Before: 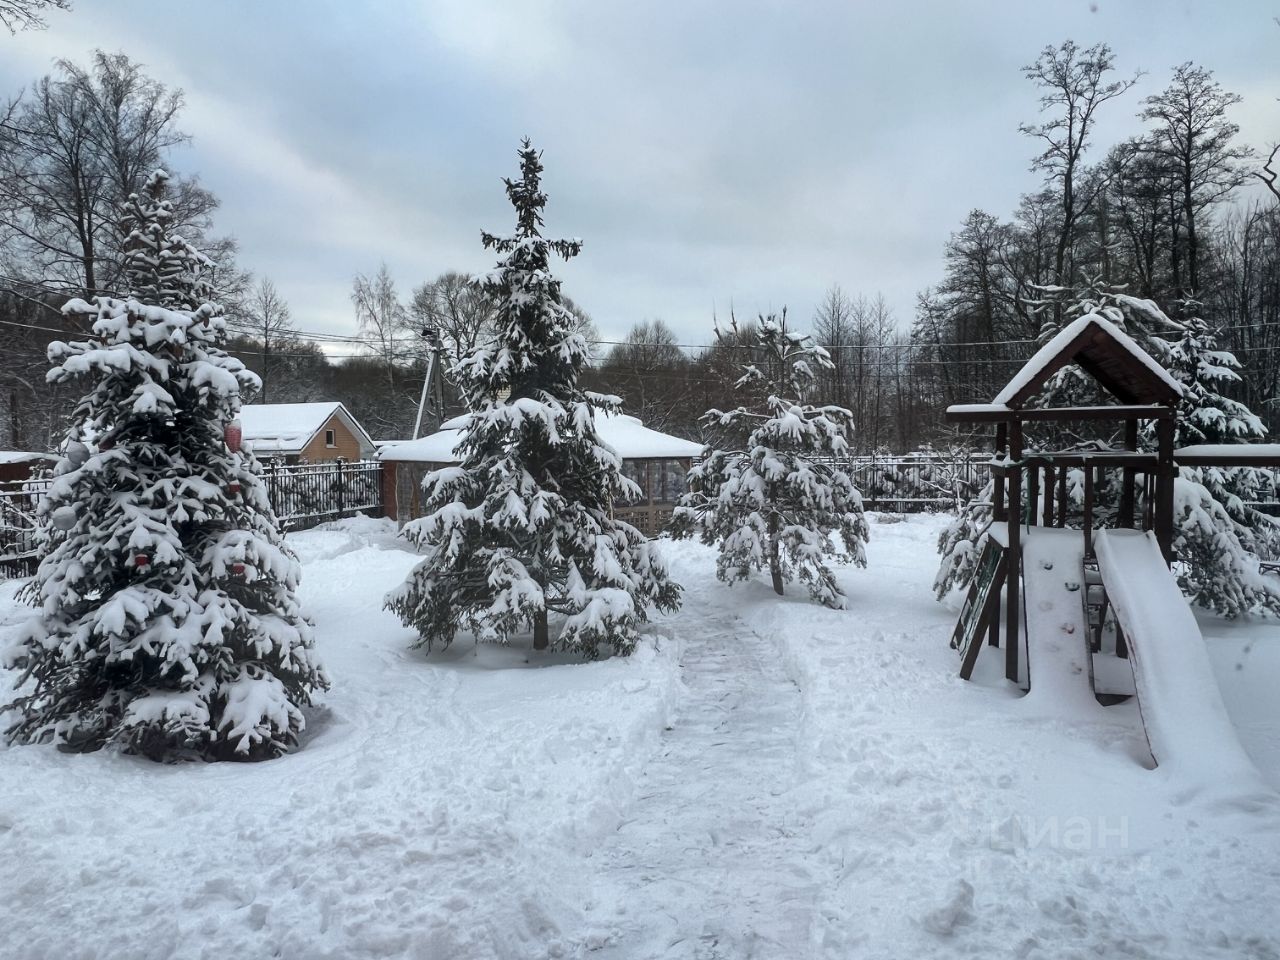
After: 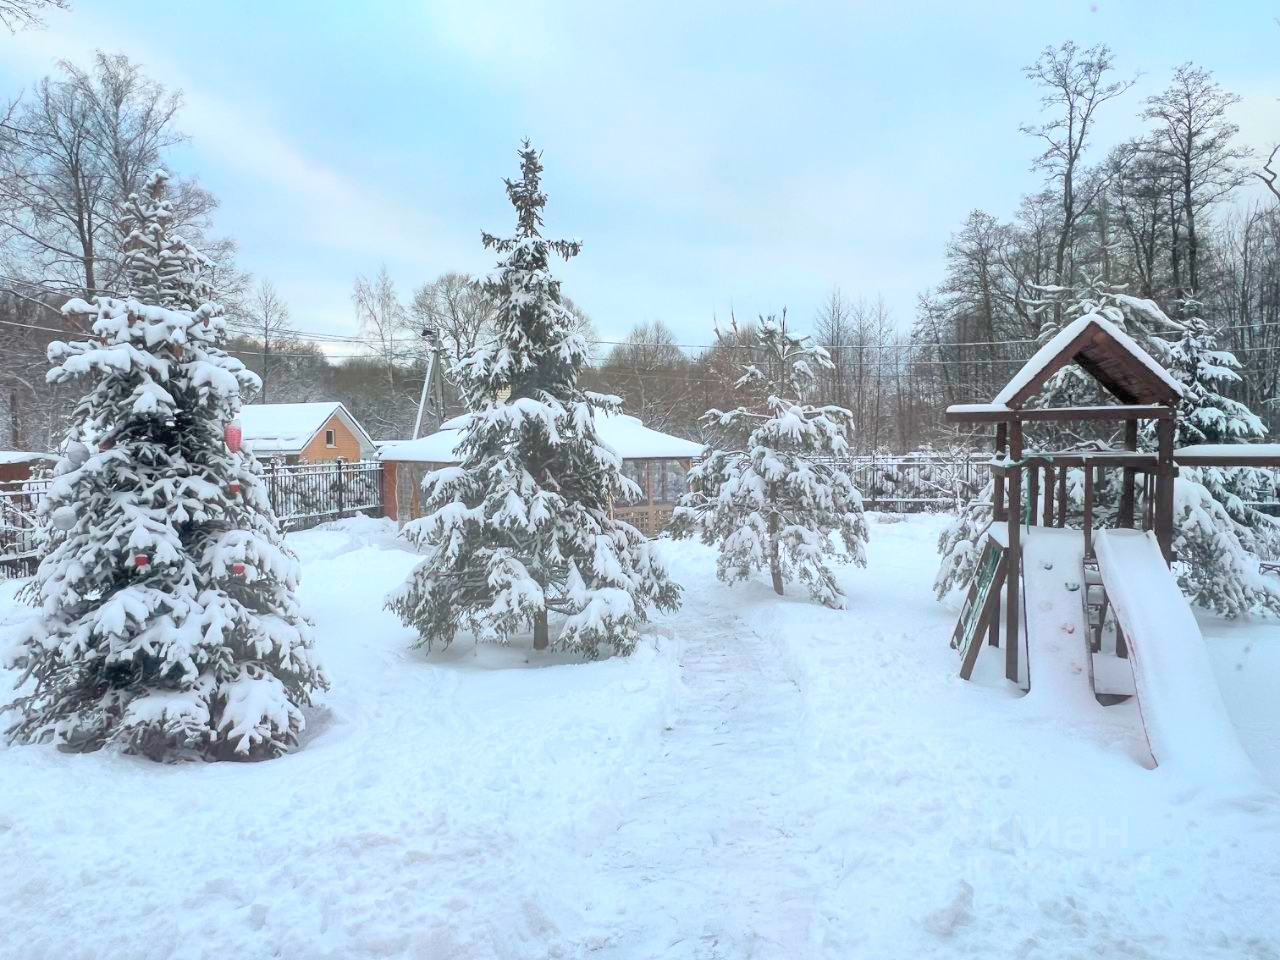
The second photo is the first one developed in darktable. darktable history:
exposure: black level correction 0, exposure 1.741 EV, compensate exposure bias true, compensate highlight preservation false
global tonemap: drago (0.7, 100)
